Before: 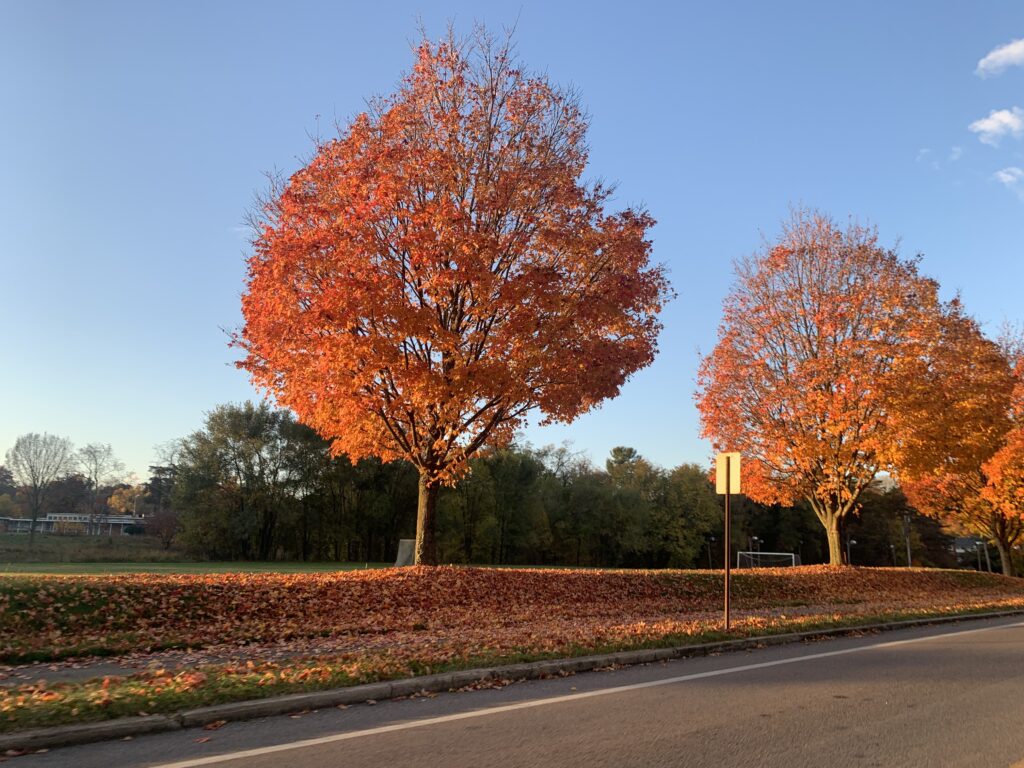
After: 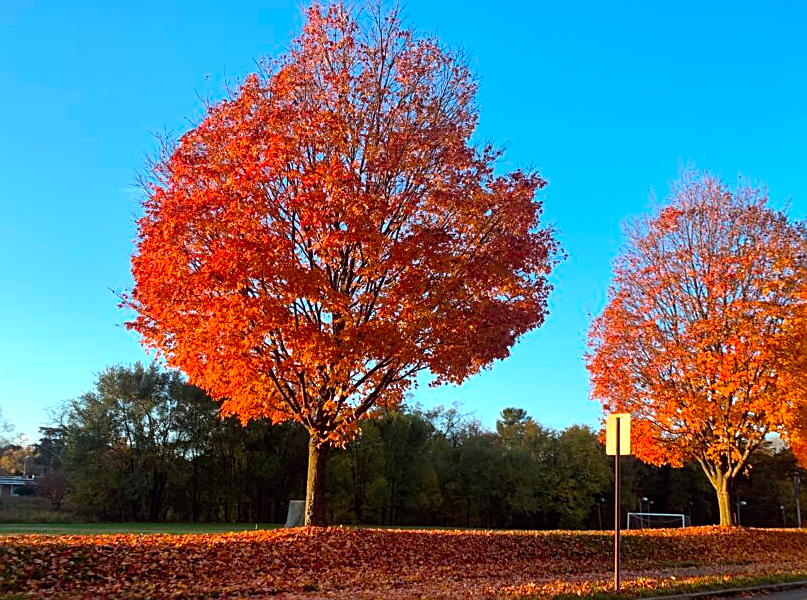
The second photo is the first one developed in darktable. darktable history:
color correction: highlights a* -9.35, highlights b* -23.15
crop and rotate: left 10.77%, top 5.1%, right 10.41%, bottom 16.76%
sharpen: on, module defaults
color balance: lift [1, 1.001, 0.999, 1.001], gamma [1, 1.004, 1.007, 0.993], gain [1, 0.991, 0.987, 1.013], contrast 10%, output saturation 120%
